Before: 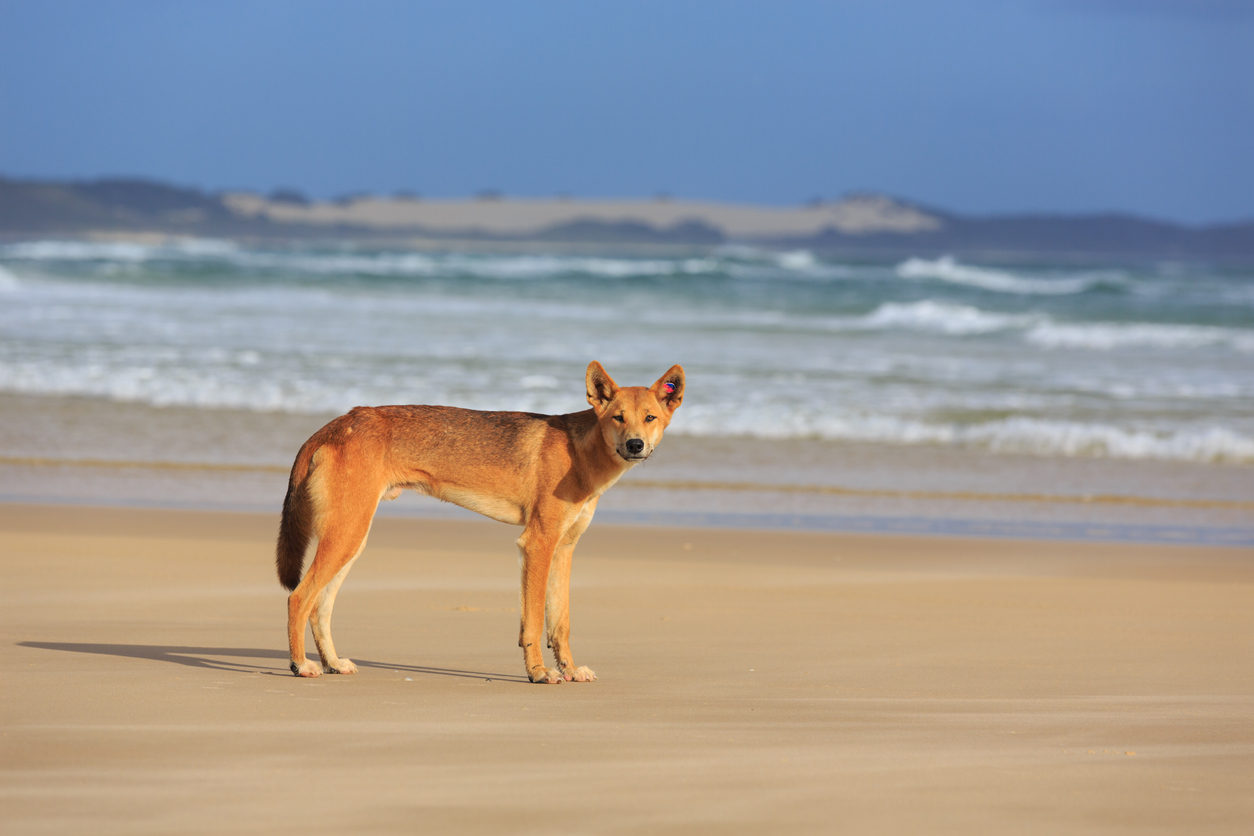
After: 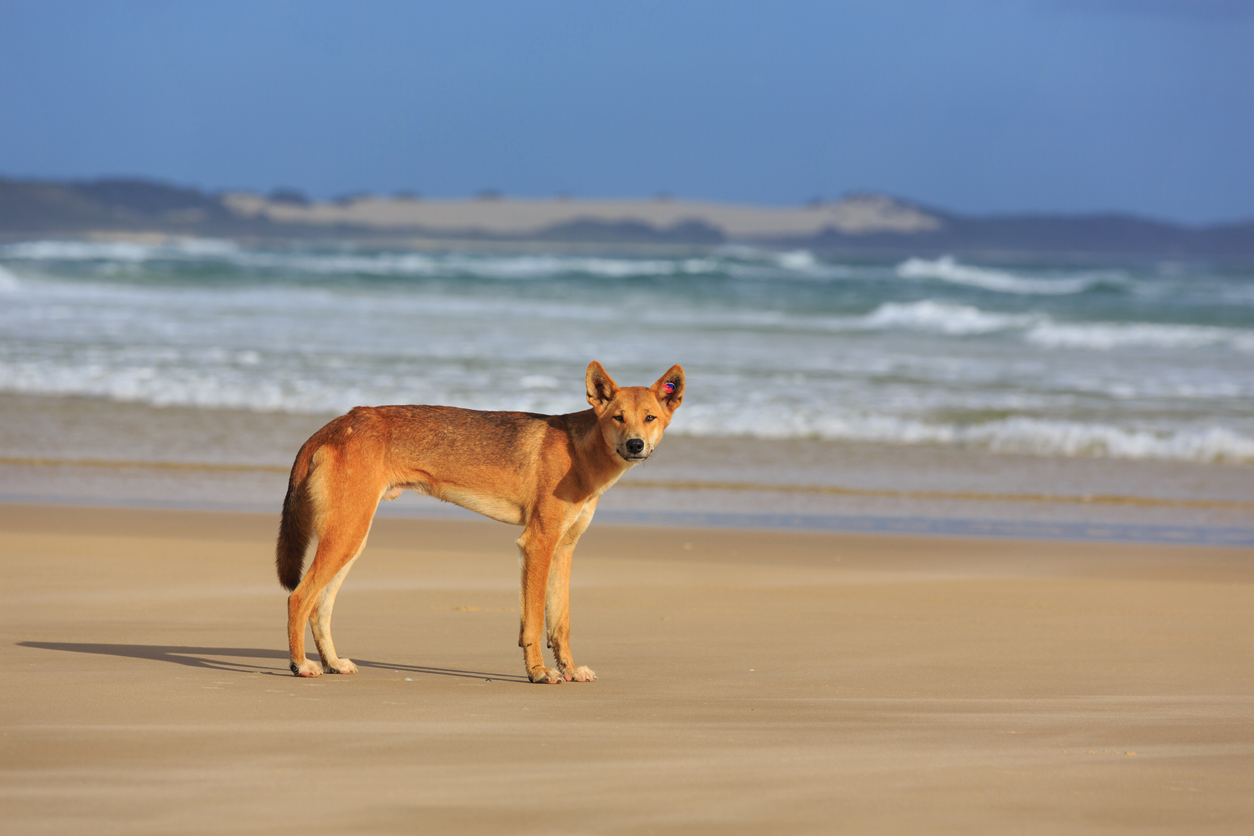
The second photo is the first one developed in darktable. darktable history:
sharpen: radius 2.92, amount 0.875, threshold 47.312
shadows and highlights: white point adjustment 0.046, soften with gaussian
